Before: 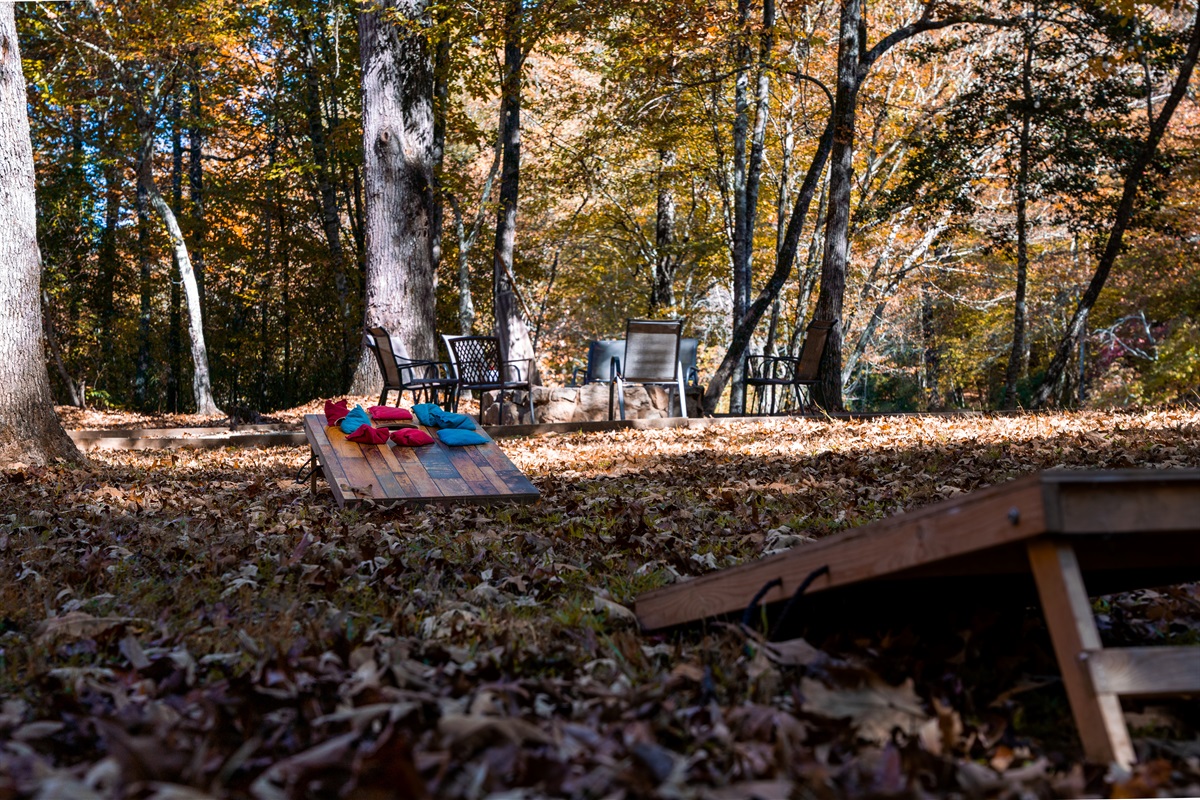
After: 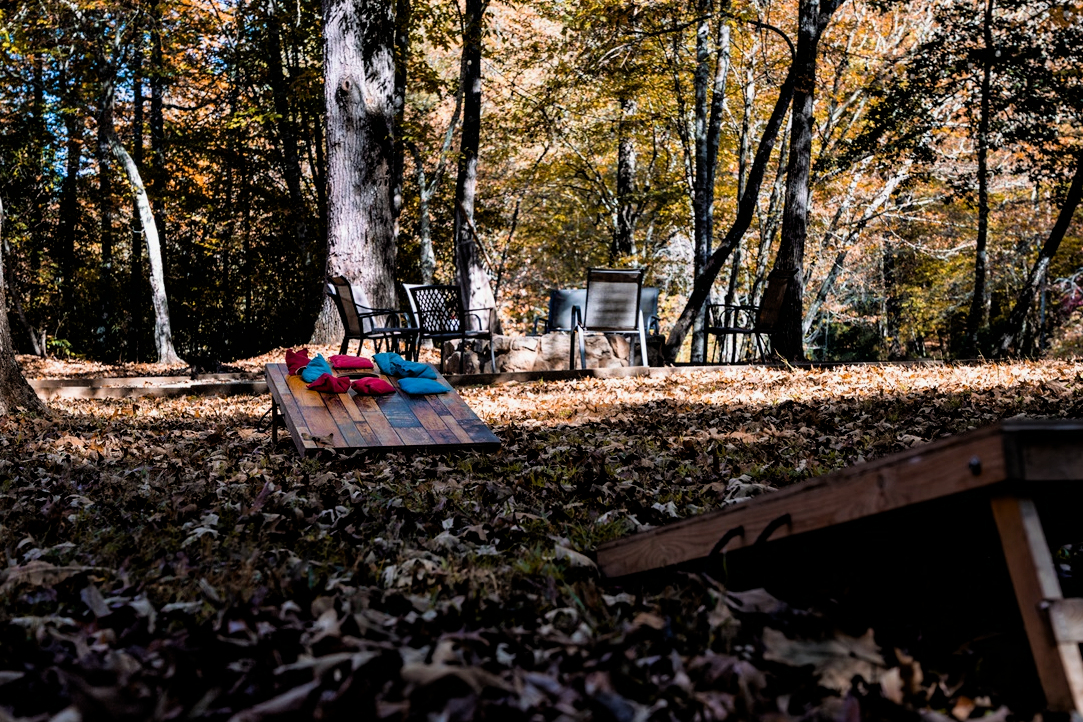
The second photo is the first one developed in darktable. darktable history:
haze removal: compatibility mode true, adaptive false
filmic rgb: black relative exposure -4.91 EV, white relative exposure 2.84 EV, hardness 3.7
crop: left 3.305%, top 6.436%, right 6.389%, bottom 3.258%
exposure: compensate highlight preservation false
